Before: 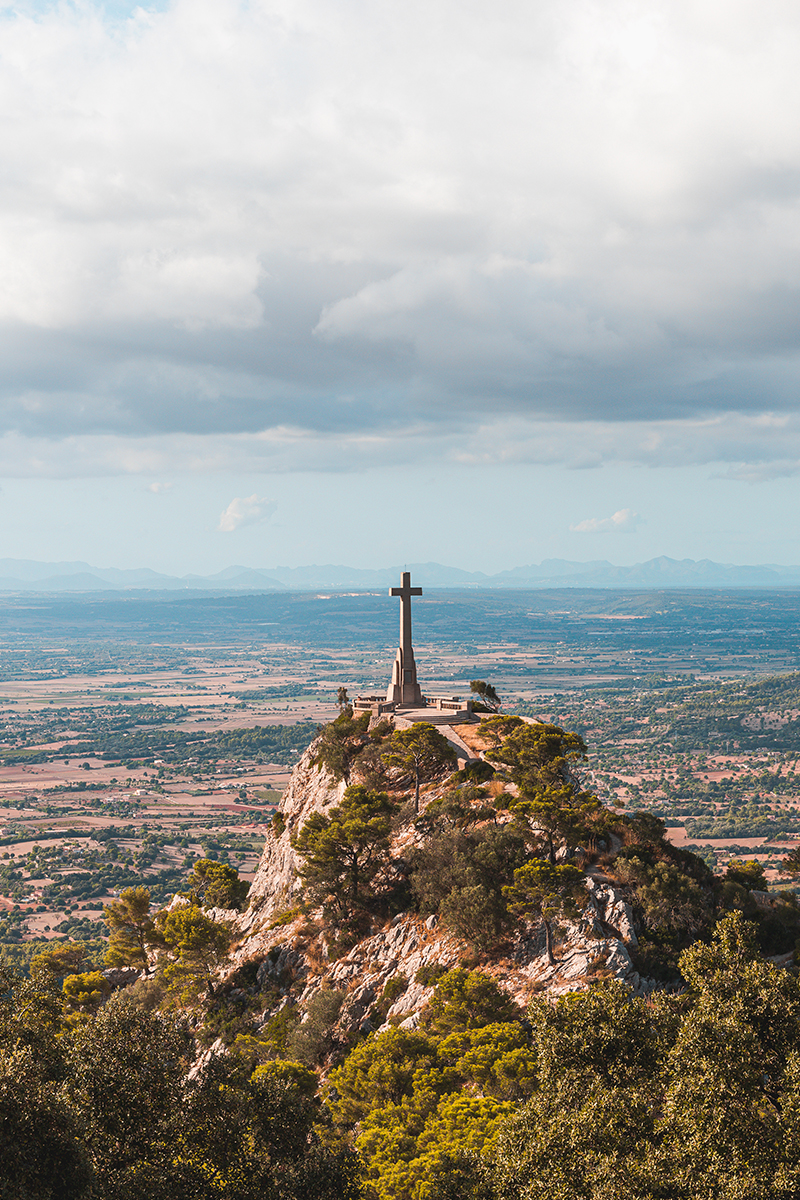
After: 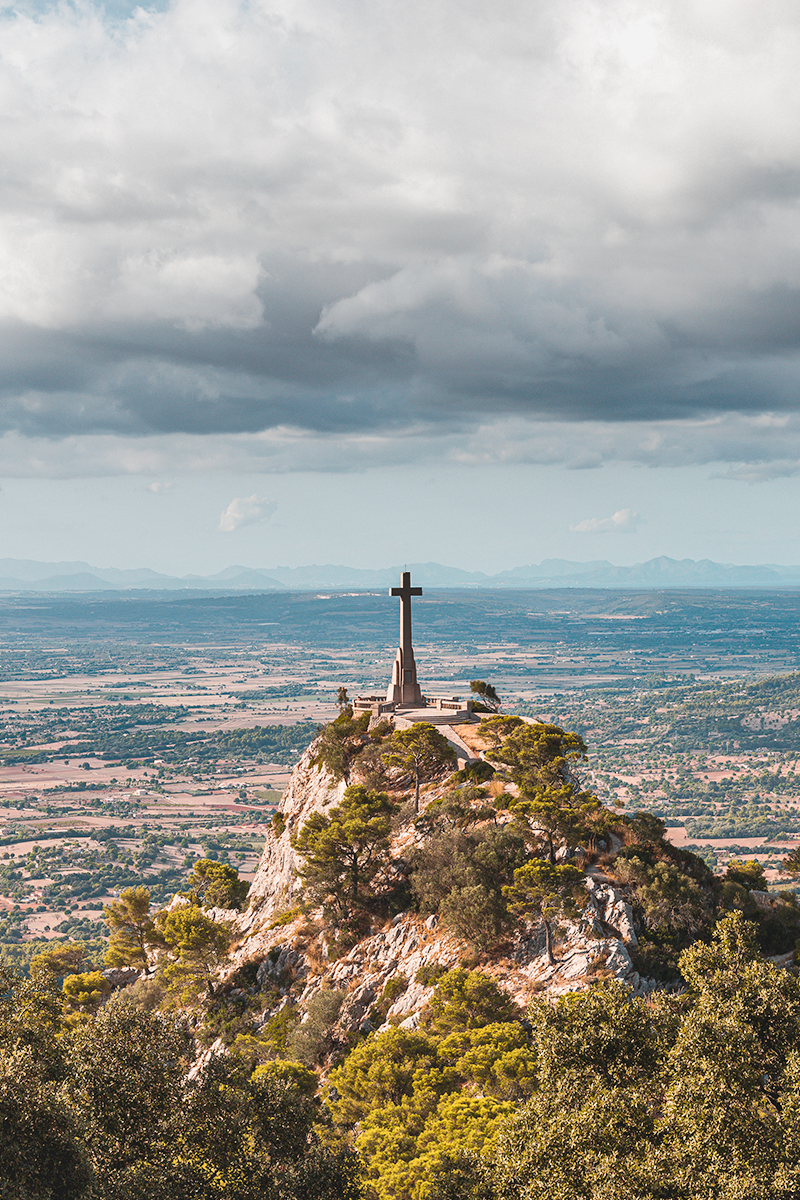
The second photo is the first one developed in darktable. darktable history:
tone curve: curves: ch0 [(0, 0) (0.003, 0.004) (0.011, 0.015) (0.025, 0.033) (0.044, 0.058) (0.069, 0.091) (0.1, 0.131) (0.136, 0.179) (0.177, 0.233) (0.224, 0.296) (0.277, 0.364) (0.335, 0.434) (0.399, 0.511) (0.468, 0.584) (0.543, 0.656) (0.623, 0.729) (0.709, 0.799) (0.801, 0.874) (0.898, 0.936) (1, 1)], preserve colors none
shadows and highlights: radius 108.52, shadows 44.07, highlights -67.8, low approximation 0.01, soften with gaussian
white balance: emerald 1
